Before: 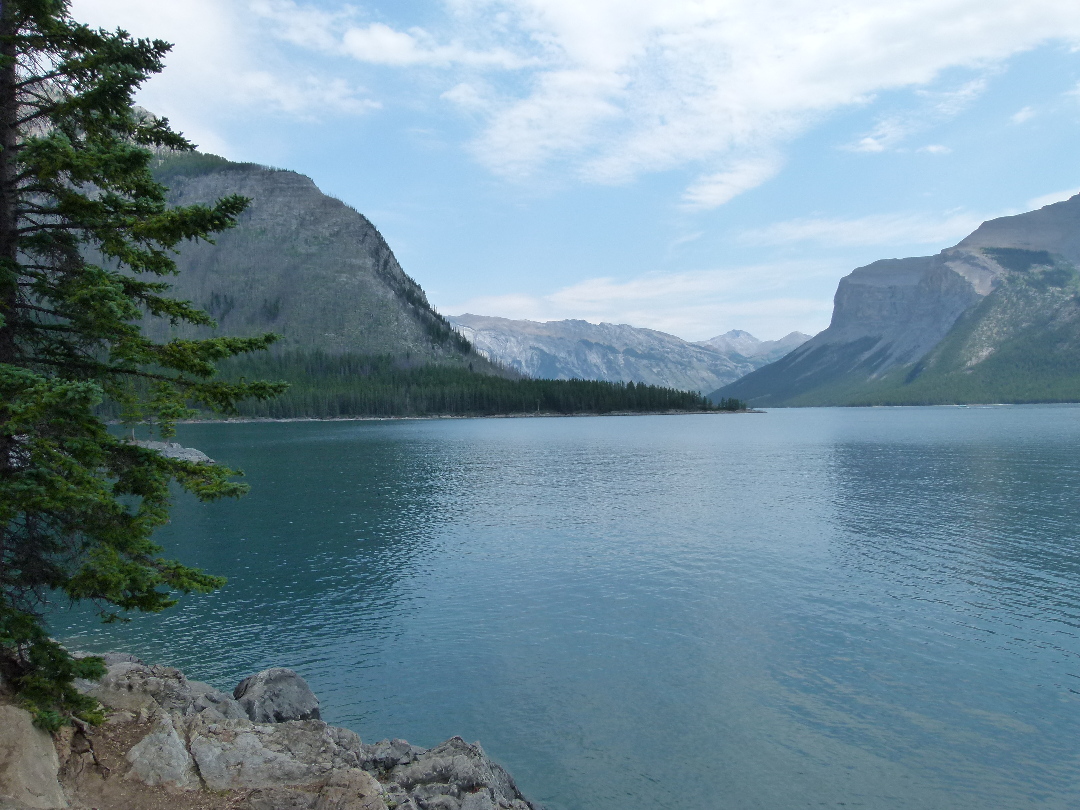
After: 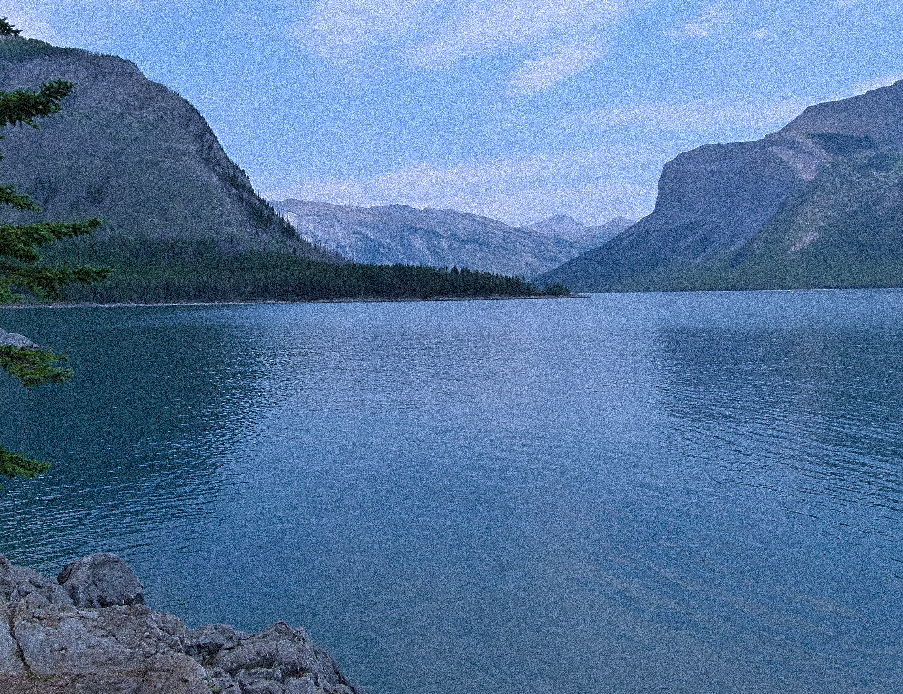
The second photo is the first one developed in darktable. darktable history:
color calibration: illuminant as shot in camera, x 0.379, y 0.396, temperature 4138.76 K
sharpen: on, module defaults
grain: coarseness 3.75 ISO, strength 100%, mid-tones bias 0%
exposure: exposure -0.492 EV, compensate highlight preservation false
crop: left 16.315%, top 14.246%
